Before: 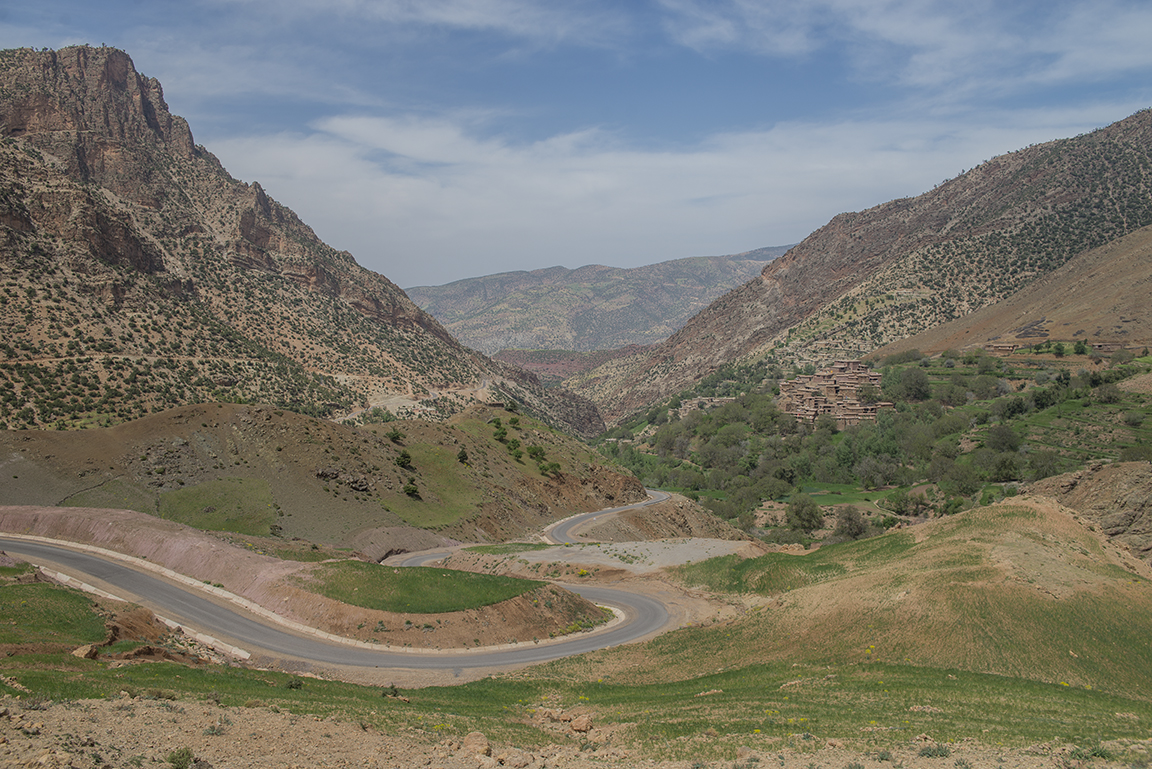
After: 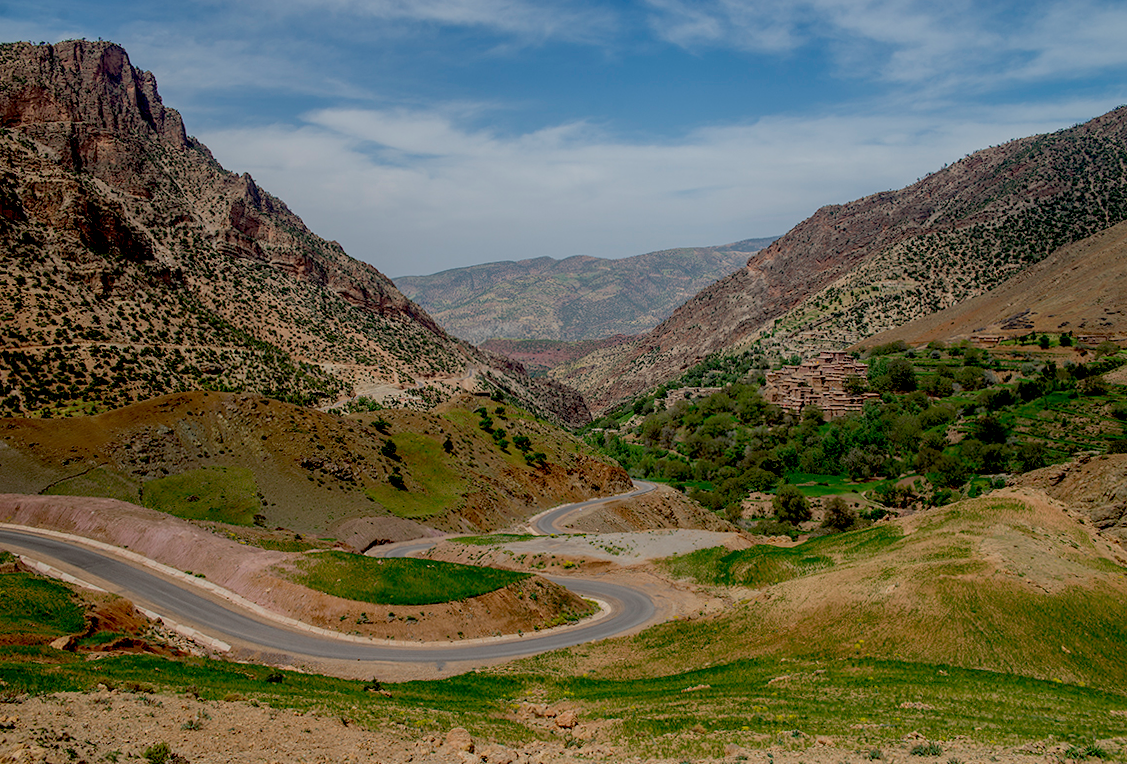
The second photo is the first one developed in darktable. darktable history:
exposure: black level correction 0.056, exposure -0.039 EV, compensate highlight preservation false
rotate and perspective: rotation 0.226°, lens shift (vertical) -0.042, crop left 0.023, crop right 0.982, crop top 0.006, crop bottom 0.994
